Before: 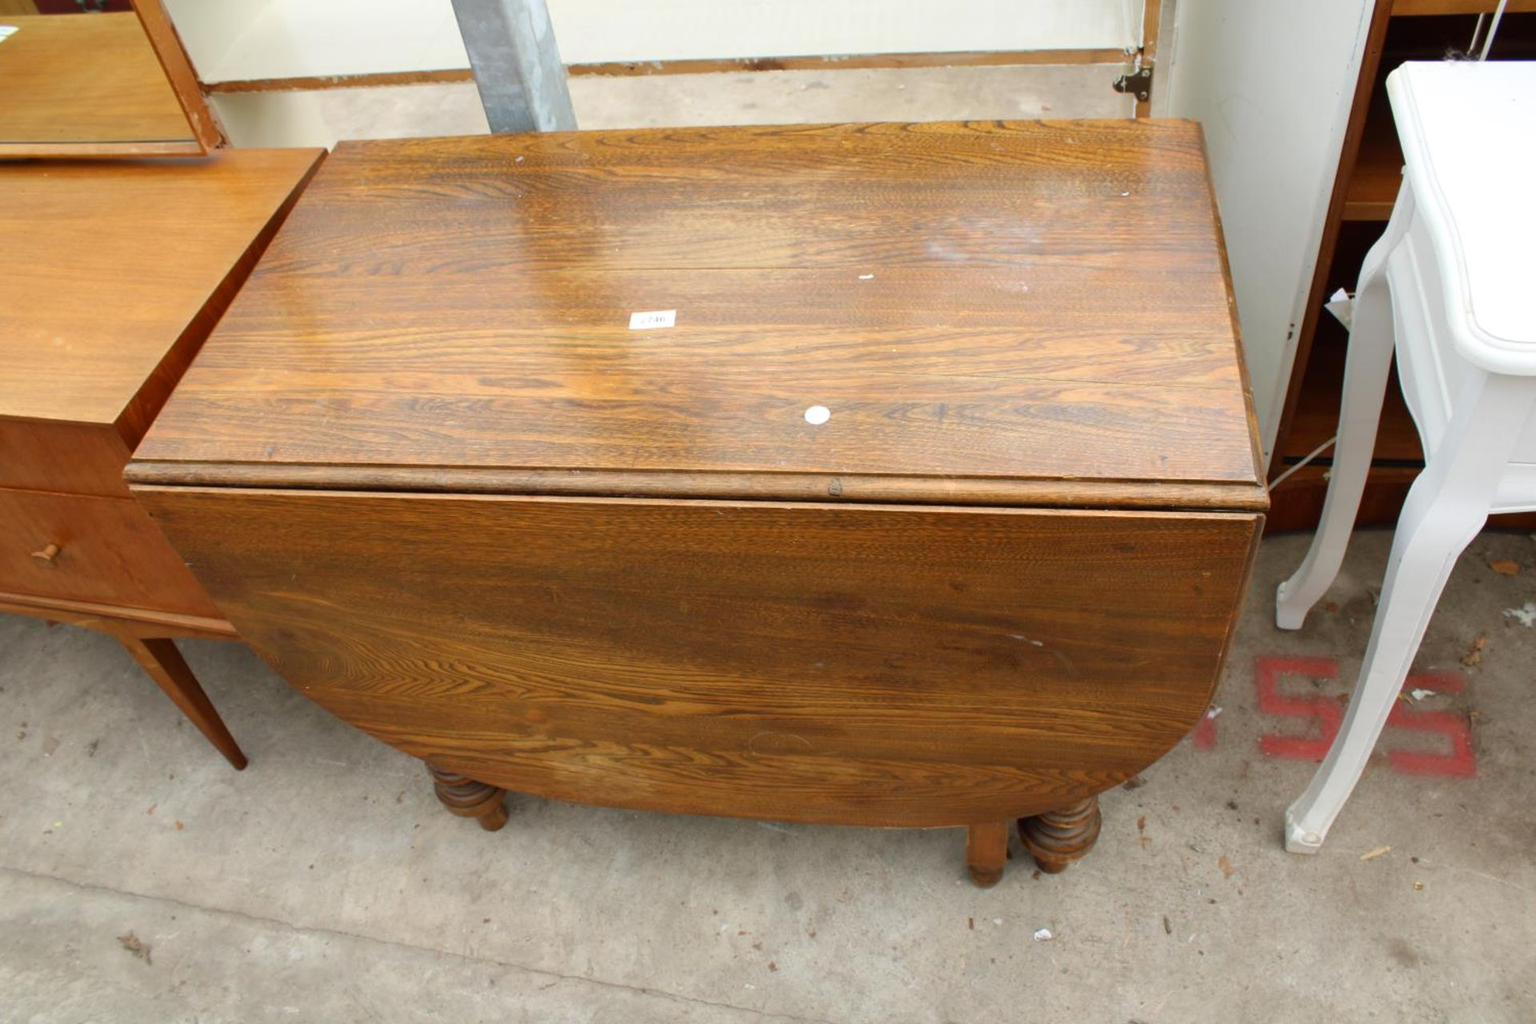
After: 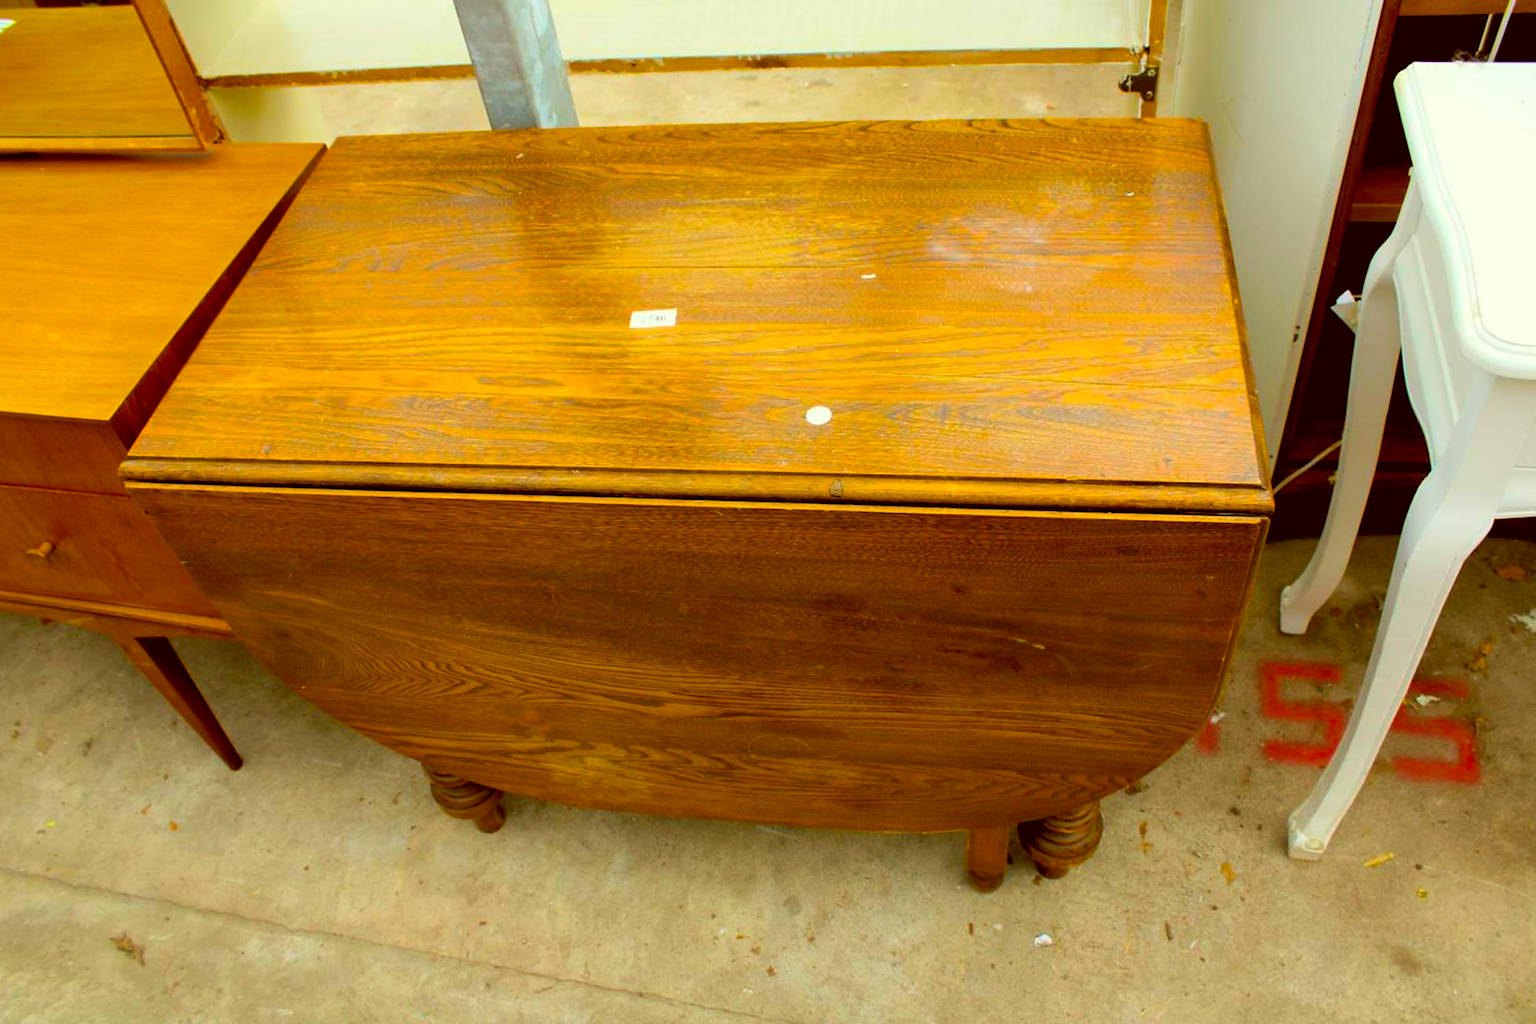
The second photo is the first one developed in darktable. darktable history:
sharpen: radius 1.039, threshold 0.862
crop and rotate: angle -0.299°
color correction: highlights a* -5.39, highlights b* 9.8, shadows a* 9.8, shadows b* 25
color balance rgb: shadows lift › chroma 2.002%, shadows lift › hue 220.8°, global offset › luminance -1.421%, linear chroma grading › shadows -39.433%, linear chroma grading › highlights 41.082%, linear chroma grading › global chroma 44.982%, linear chroma grading › mid-tones -29.897%, perceptual saturation grading › global saturation 25.083%
